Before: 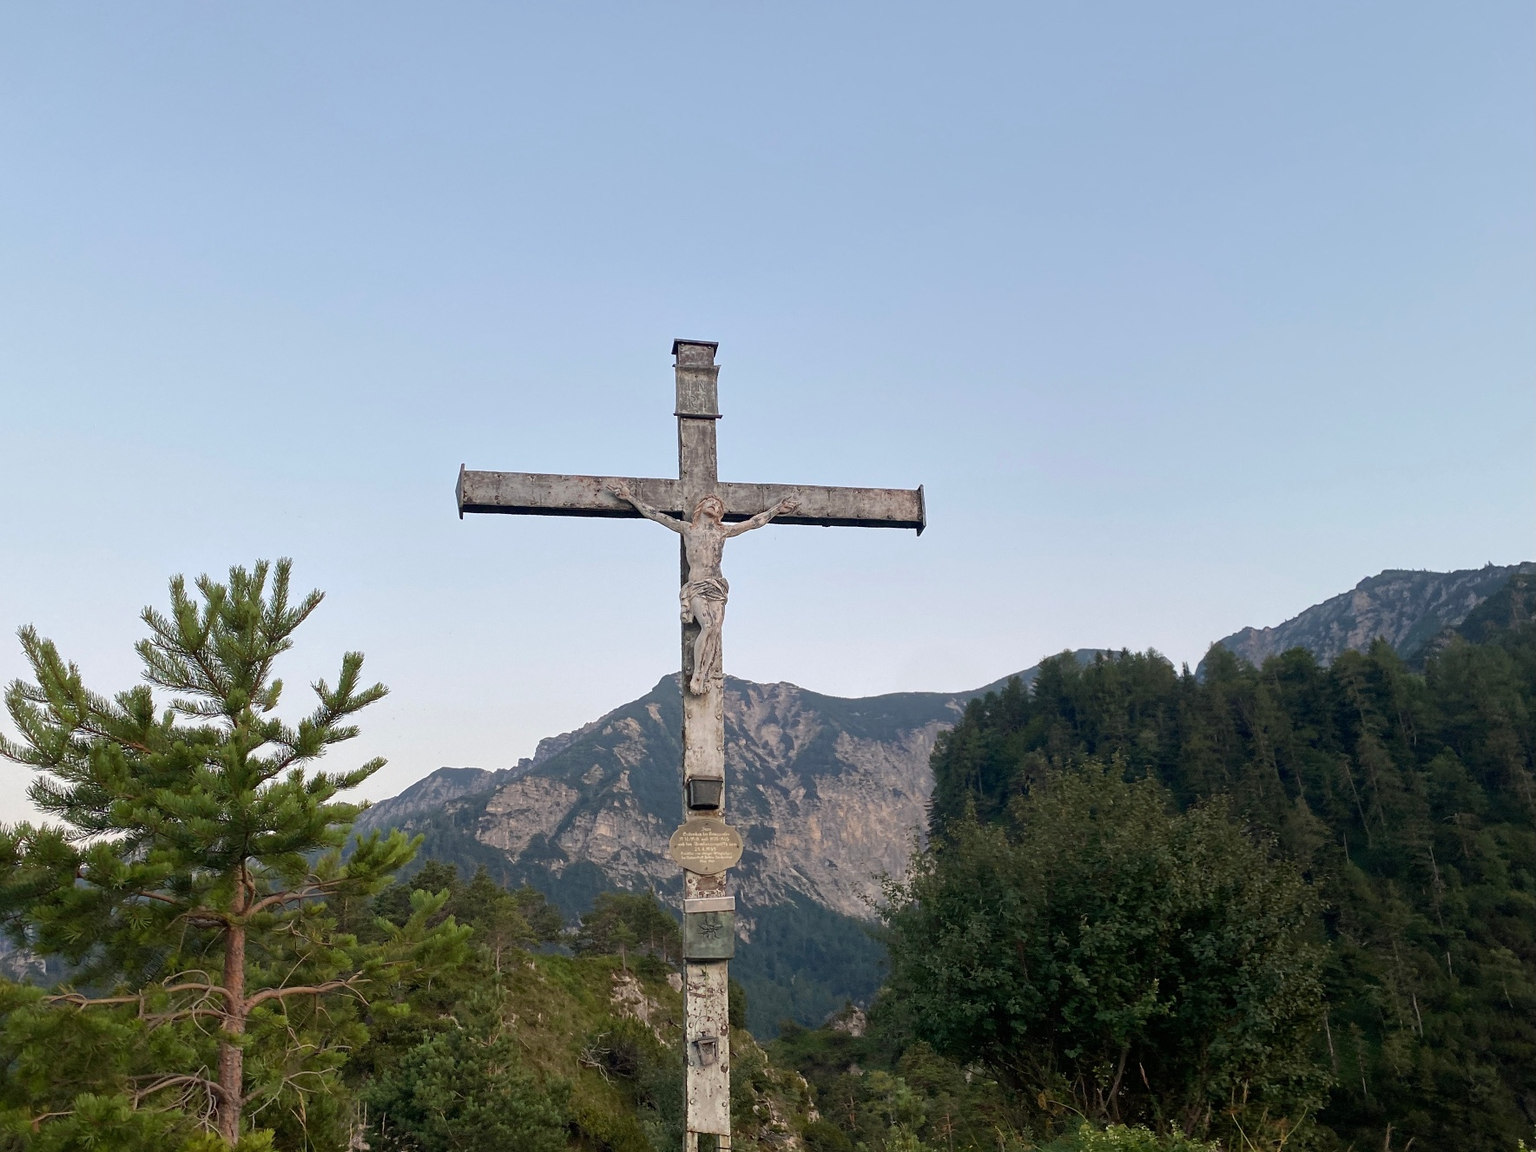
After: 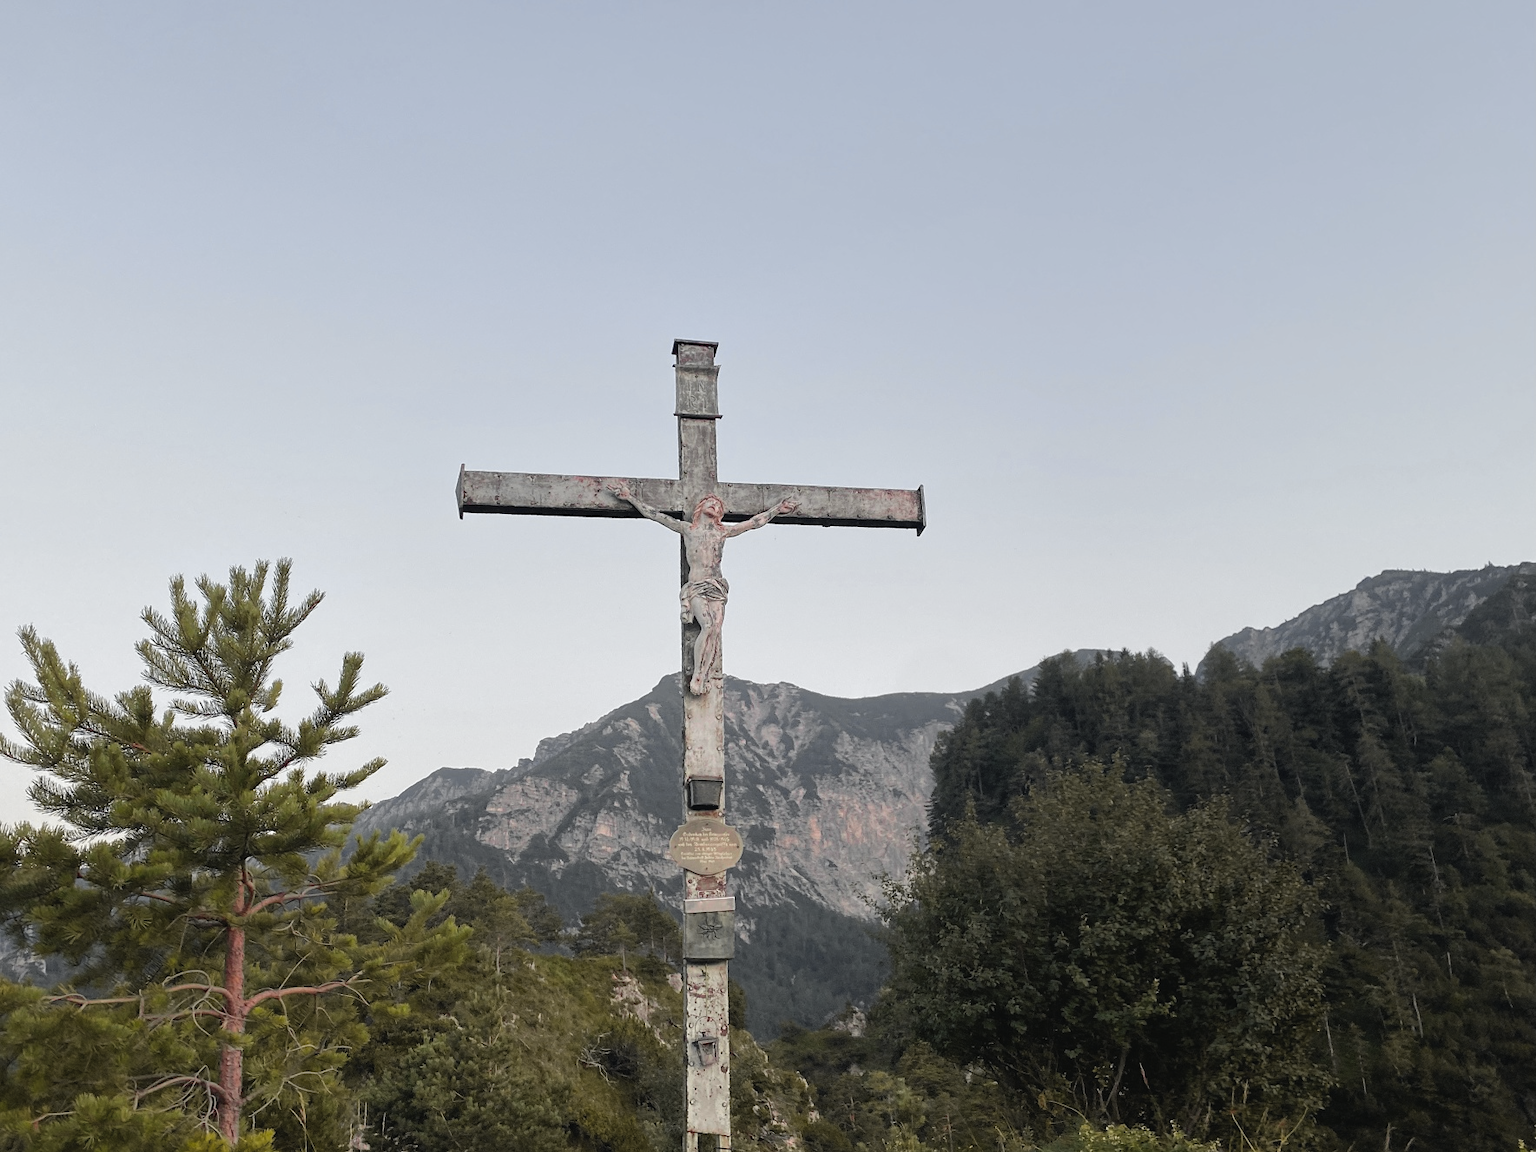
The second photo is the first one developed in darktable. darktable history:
tone curve: curves: ch0 [(0, 0.012) (0.036, 0.035) (0.274, 0.288) (0.504, 0.536) (0.844, 0.84) (1, 0.983)]; ch1 [(0, 0) (0.389, 0.403) (0.462, 0.486) (0.499, 0.498) (0.511, 0.502) (0.536, 0.547) (0.567, 0.588) (0.626, 0.645) (0.749, 0.781) (1, 1)]; ch2 [(0, 0) (0.457, 0.486) (0.5, 0.5) (0.56, 0.551) (0.615, 0.607) (0.704, 0.732) (1, 1)], color space Lab, independent channels, preserve colors none
exposure: black level correction -0.003, exposure 0.043 EV, compensate highlight preservation false
